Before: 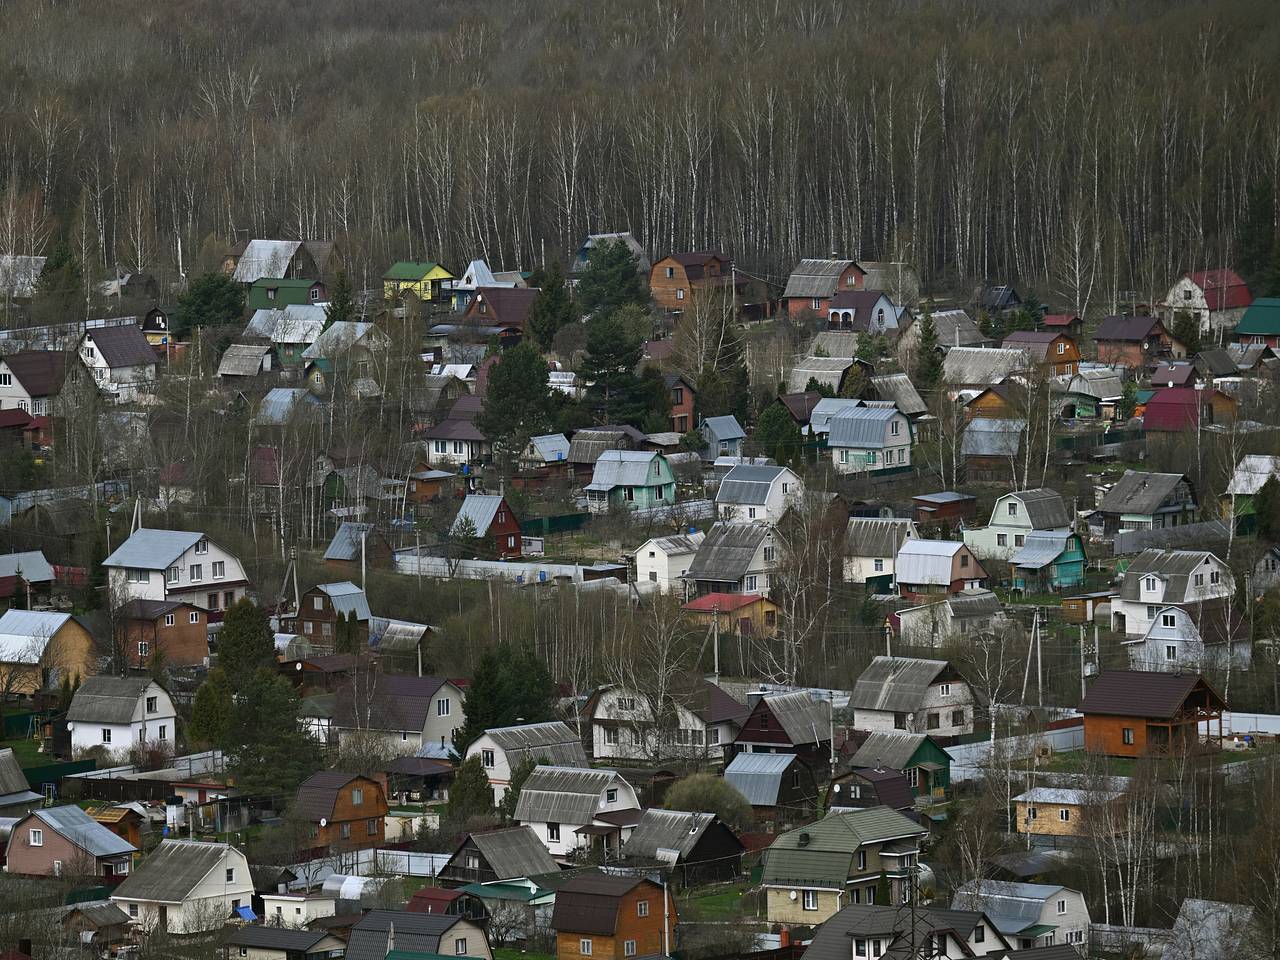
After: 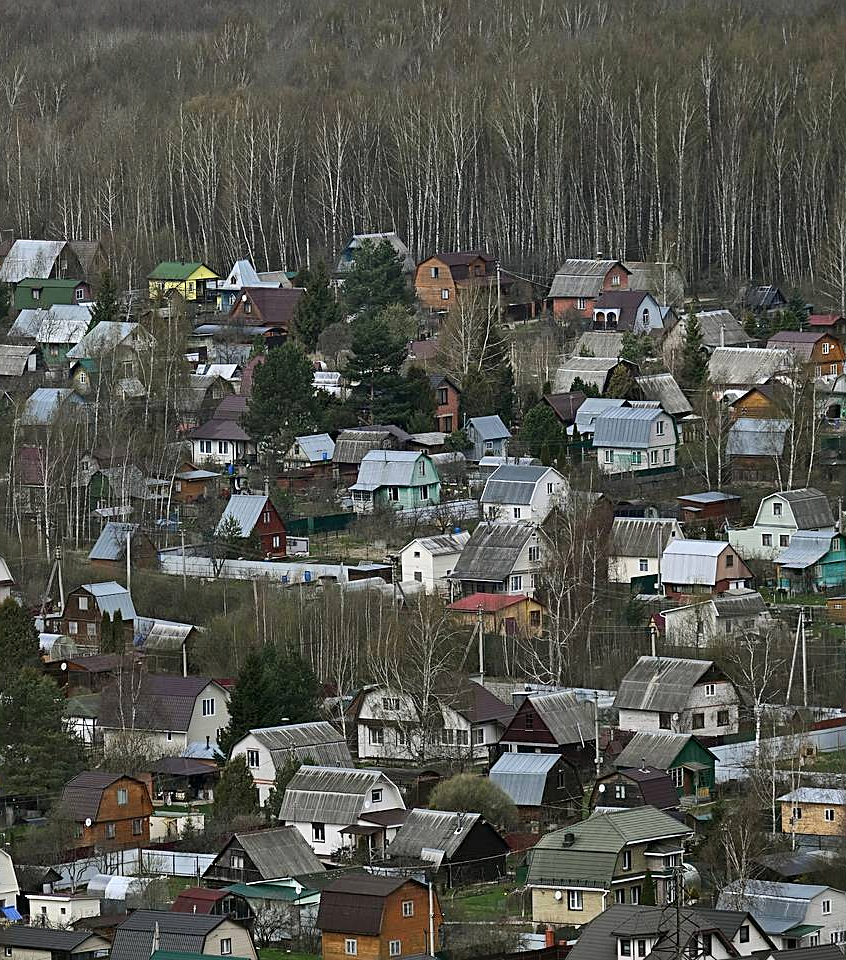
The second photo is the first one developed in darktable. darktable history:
sharpen: on, module defaults
crop and rotate: left 18.387%, right 15.5%
shadows and highlights: low approximation 0.01, soften with gaussian
local contrast: mode bilateral grid, contrast 20, coarseness 50, detail 119%, midtone range 0.2
